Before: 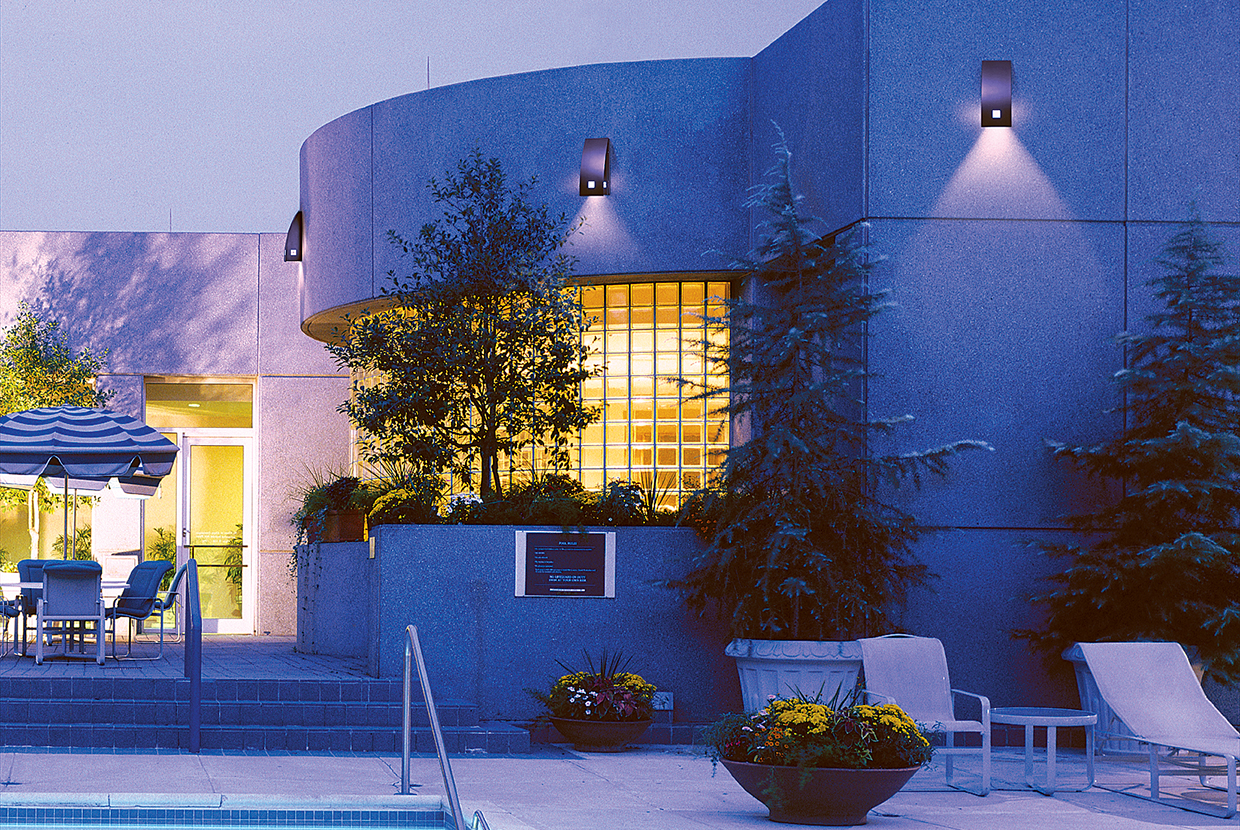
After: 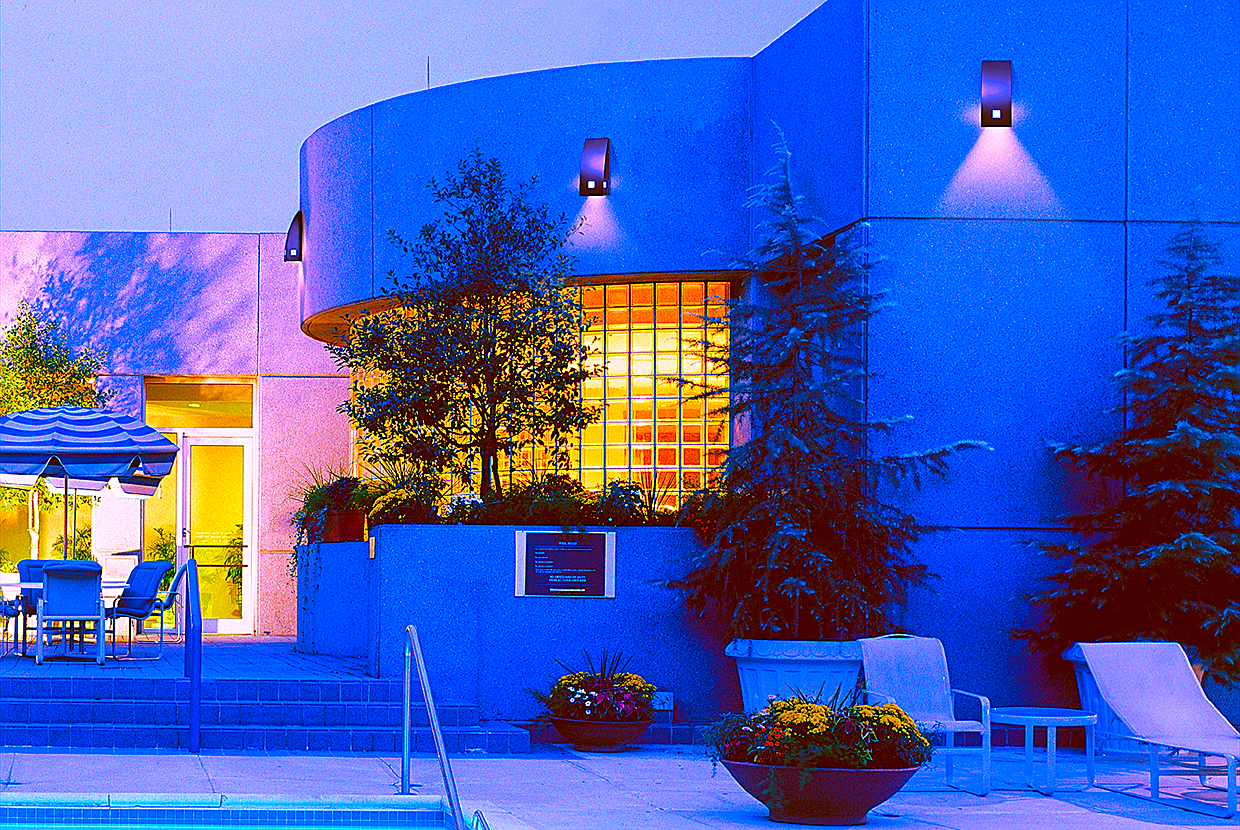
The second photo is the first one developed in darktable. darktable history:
sharpen: on, module defaults
color correction: highlights a* 1.69, highlights b* -1.68, saturation 2.48
